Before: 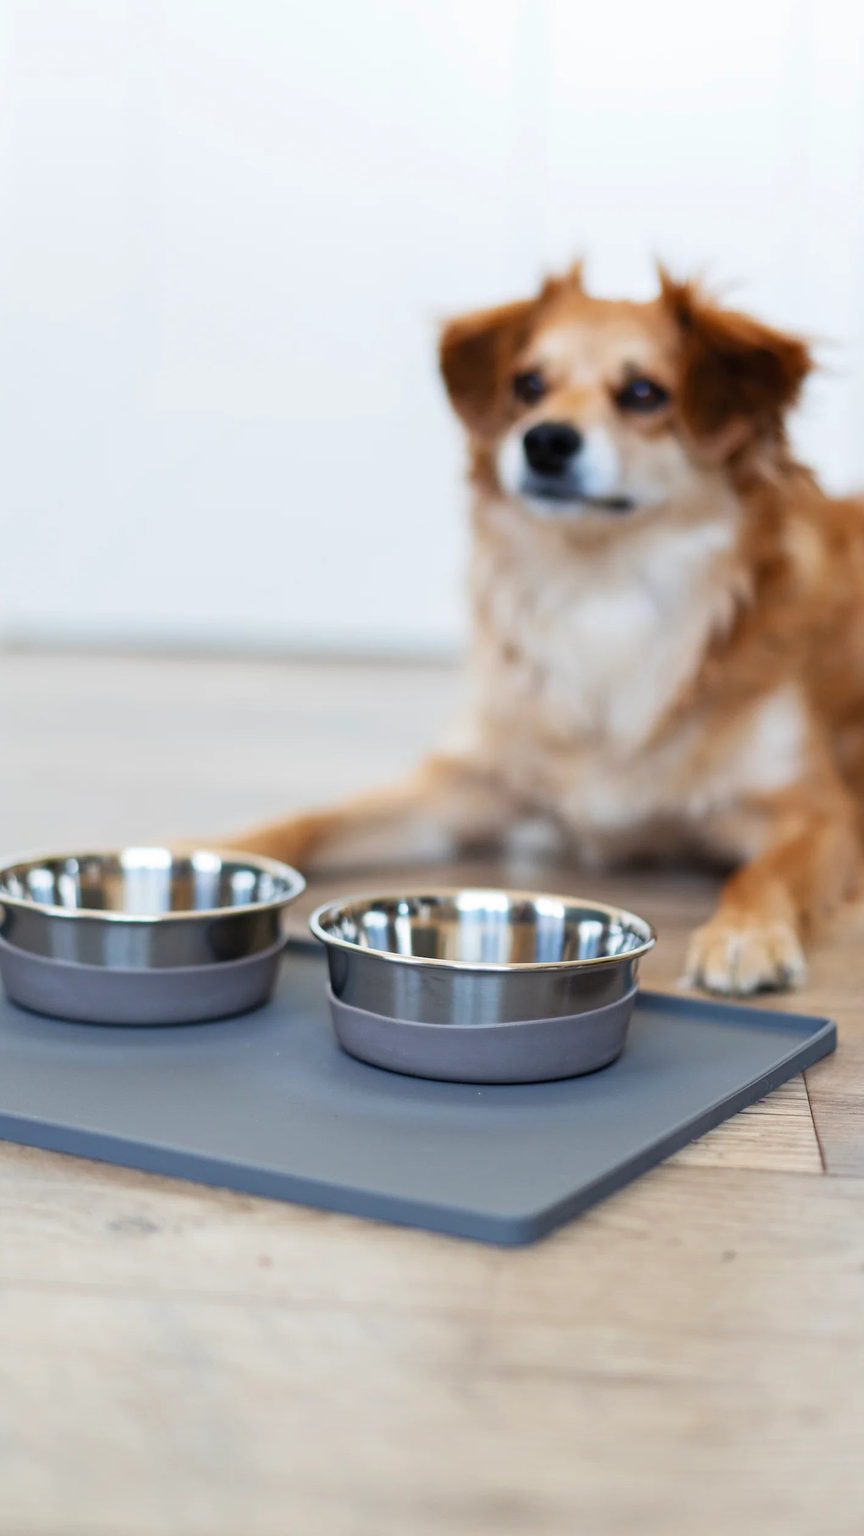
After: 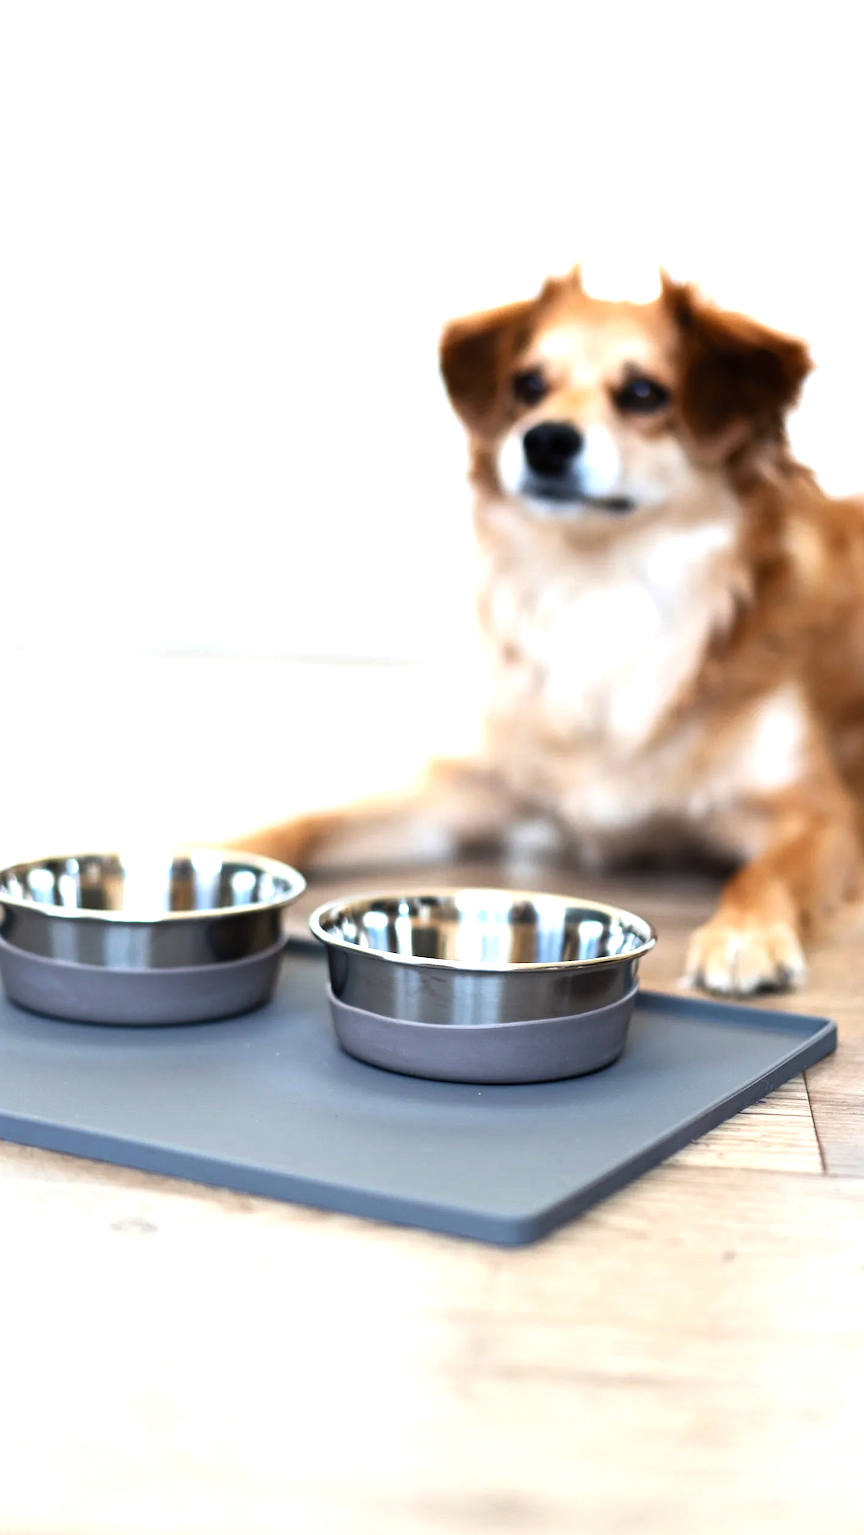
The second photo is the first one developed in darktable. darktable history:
tone equalizer: -8 EV -1.05 EV, -7 EV -1.04 EV, -6 EV -0.906 EV, -5 EV -0.564 EV, -3 EV 0.559 EV, -2 EV 0.879 EV, -1 EV 1.01 EV, +0 EV 1.08 EV, edges refinement/feathering 500, mask exposure compensation -1.57 EV, preserve details guided filter
